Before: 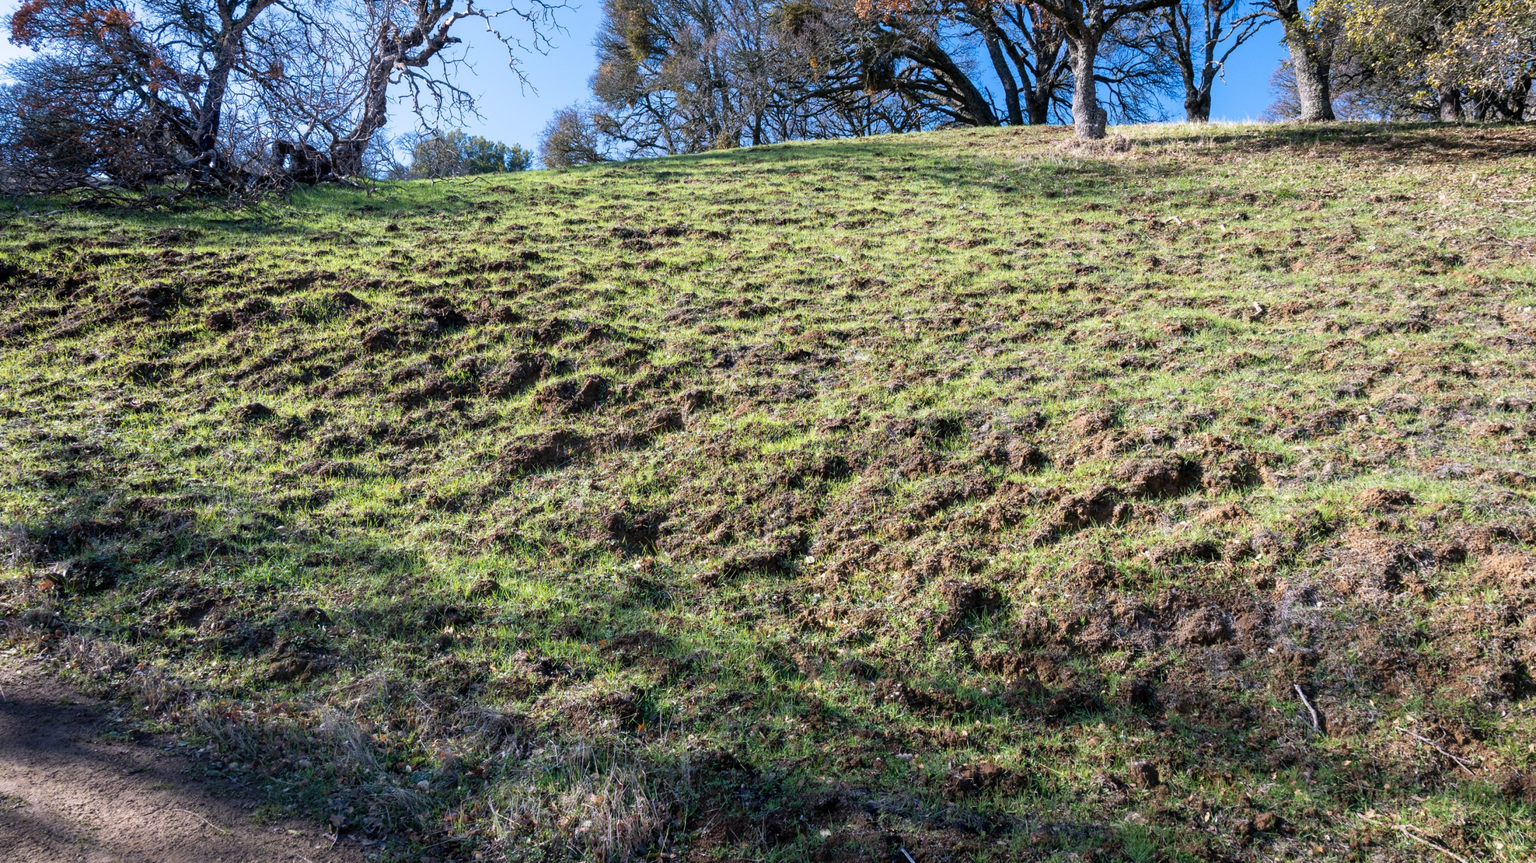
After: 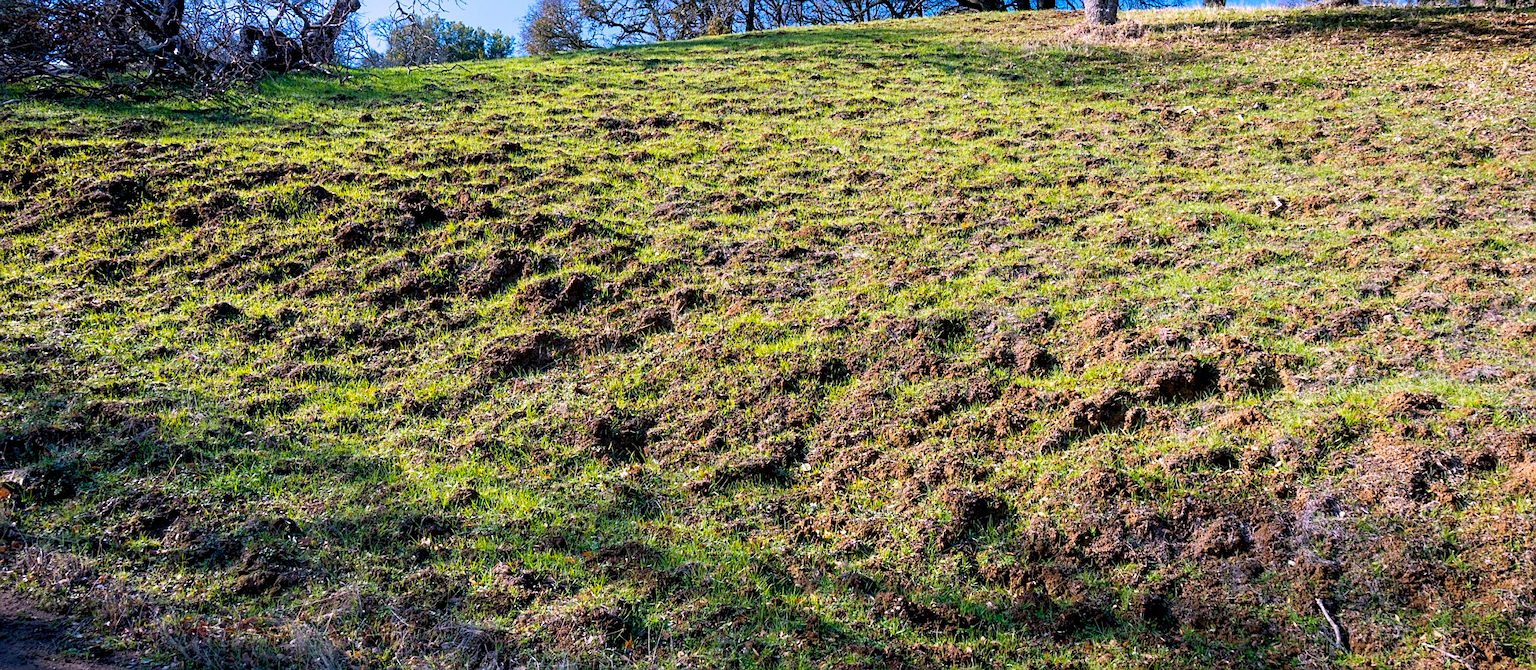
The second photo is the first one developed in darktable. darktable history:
color balance rgb: highlights gain › chroma 1.478%, highlights gain › hue 310.38°, global offset › luminance -0.84%, perceptual saturation grading › global saturation 40.917%, global vibrance 20%
sharpen: on, module defaults
crop and rotate: left 2.894%, top 13.423%, right 2.092%, bottom 12.751%
